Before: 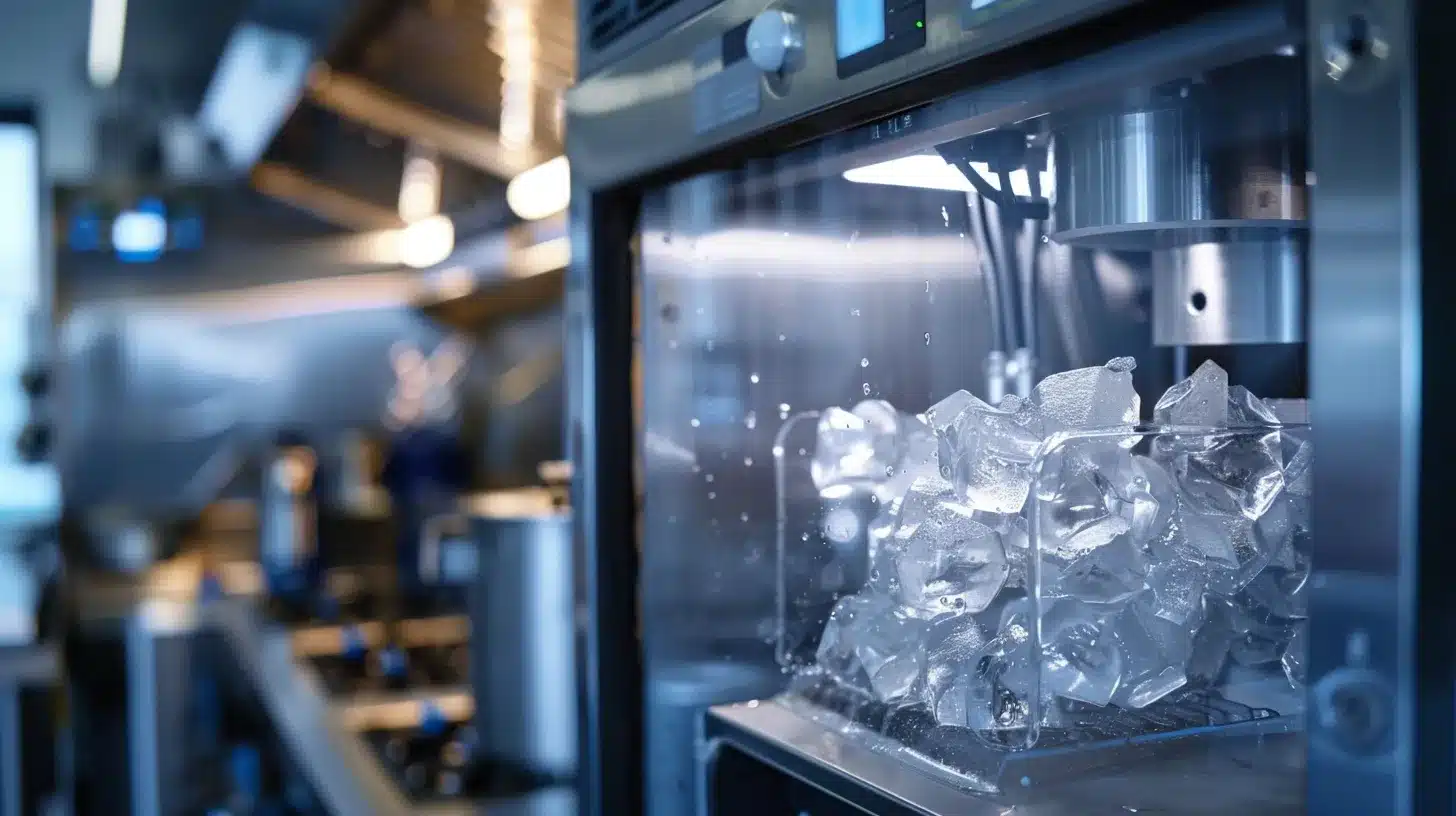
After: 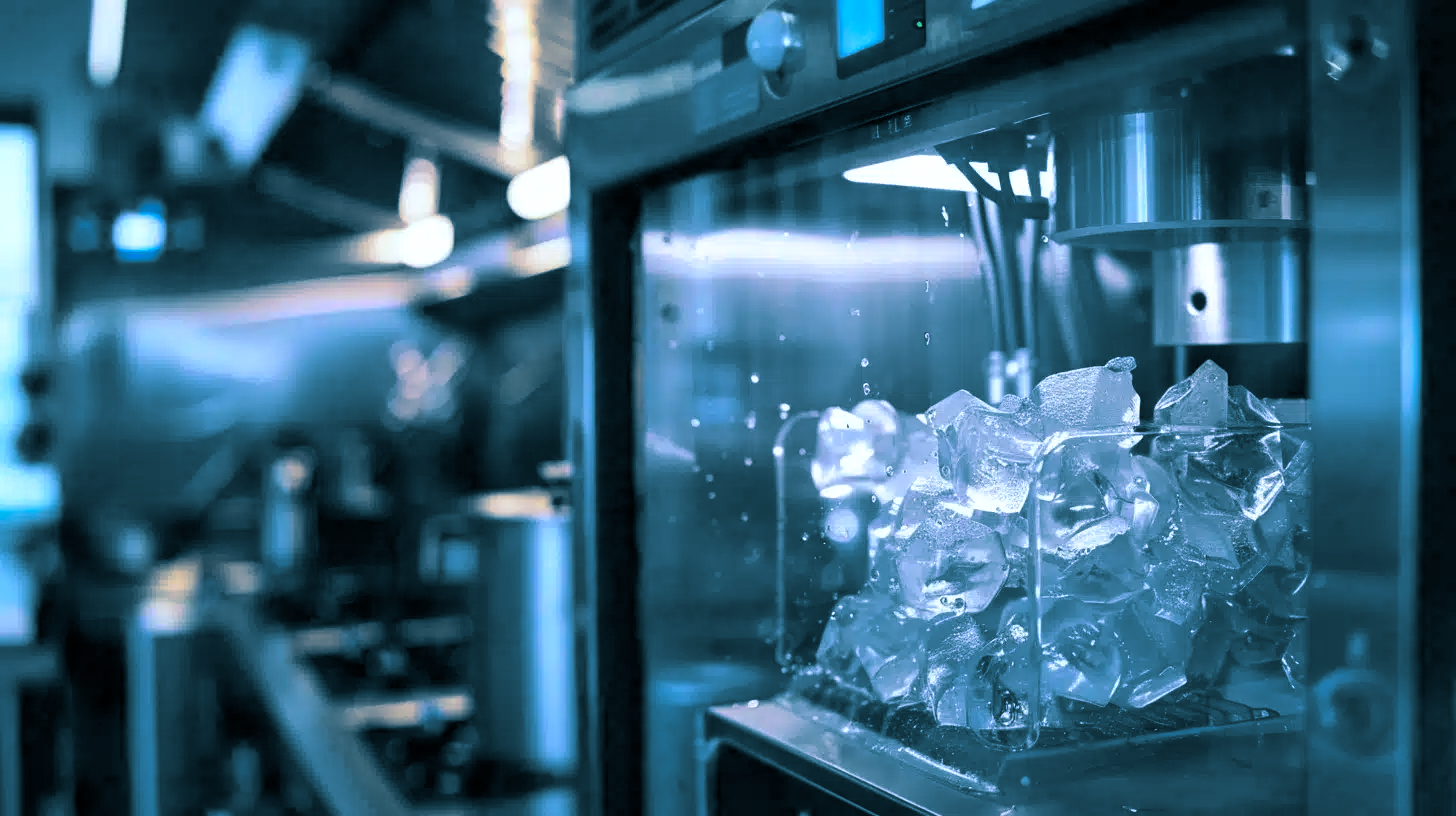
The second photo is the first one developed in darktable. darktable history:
color calibration: x 0.37, y 0.382, temperature 4313.32 K
contrast brightness saturation: contrast 0.12, brightness -0.12, saturation 0.2
split-toning: shadows › hue 212.4°, balance -70
